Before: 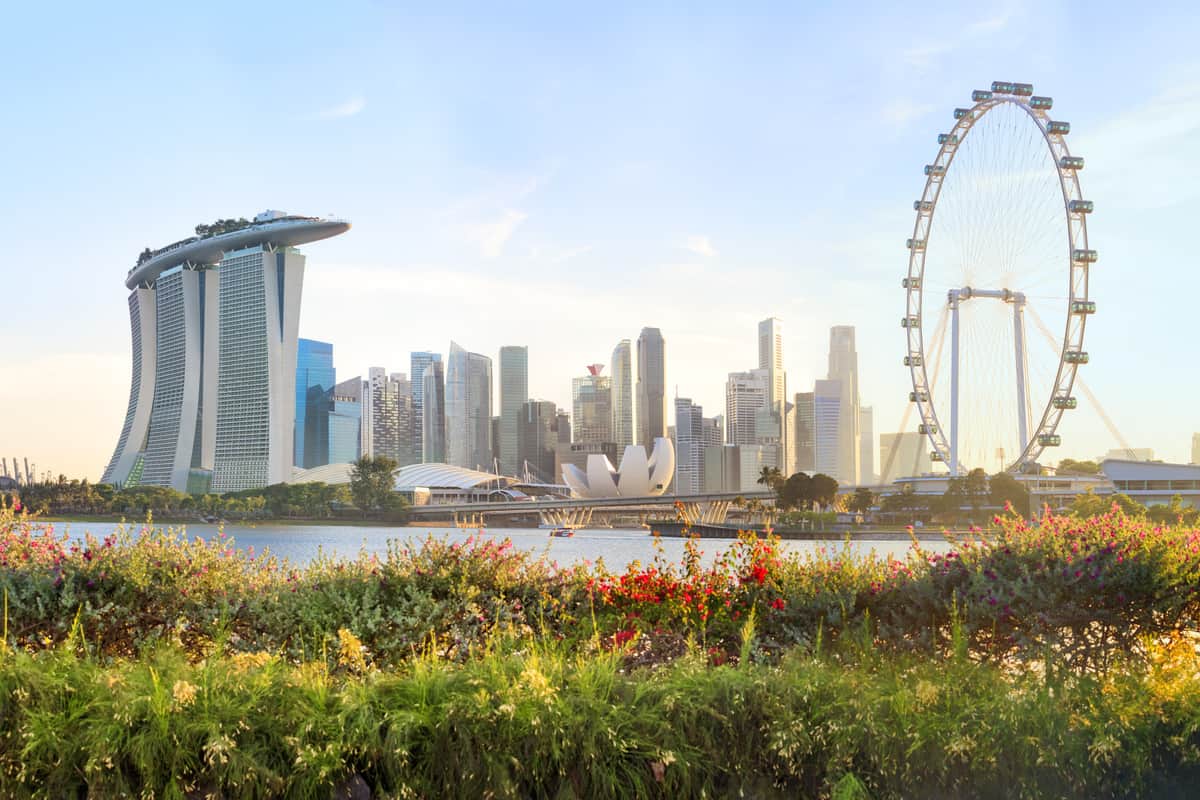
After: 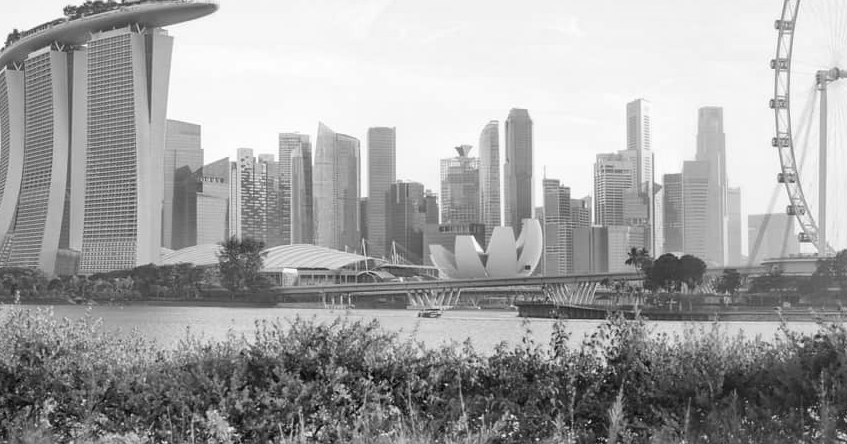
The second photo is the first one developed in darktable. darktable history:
color calibration: output gray [0.22, 0.42, 0.37, 0], illuminant as shot in camera, x 0.358, y 0.373, temperature 4628.91 K
crop: left 11.042%, top 27.394%, right 18.3%, bottom 17.015%
